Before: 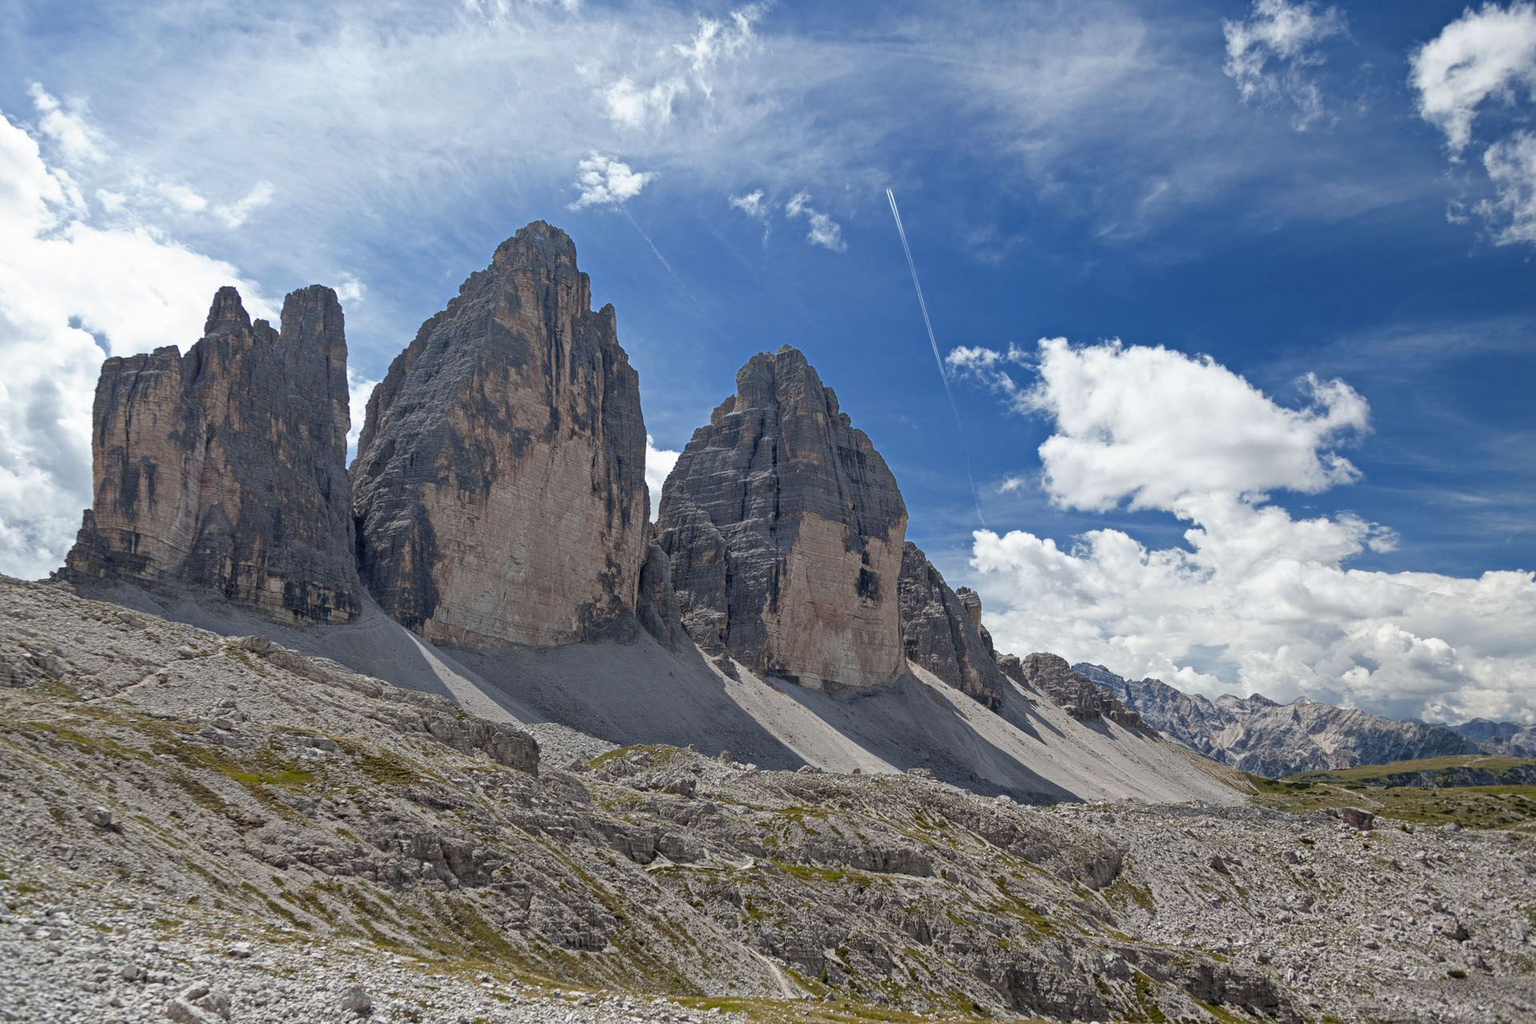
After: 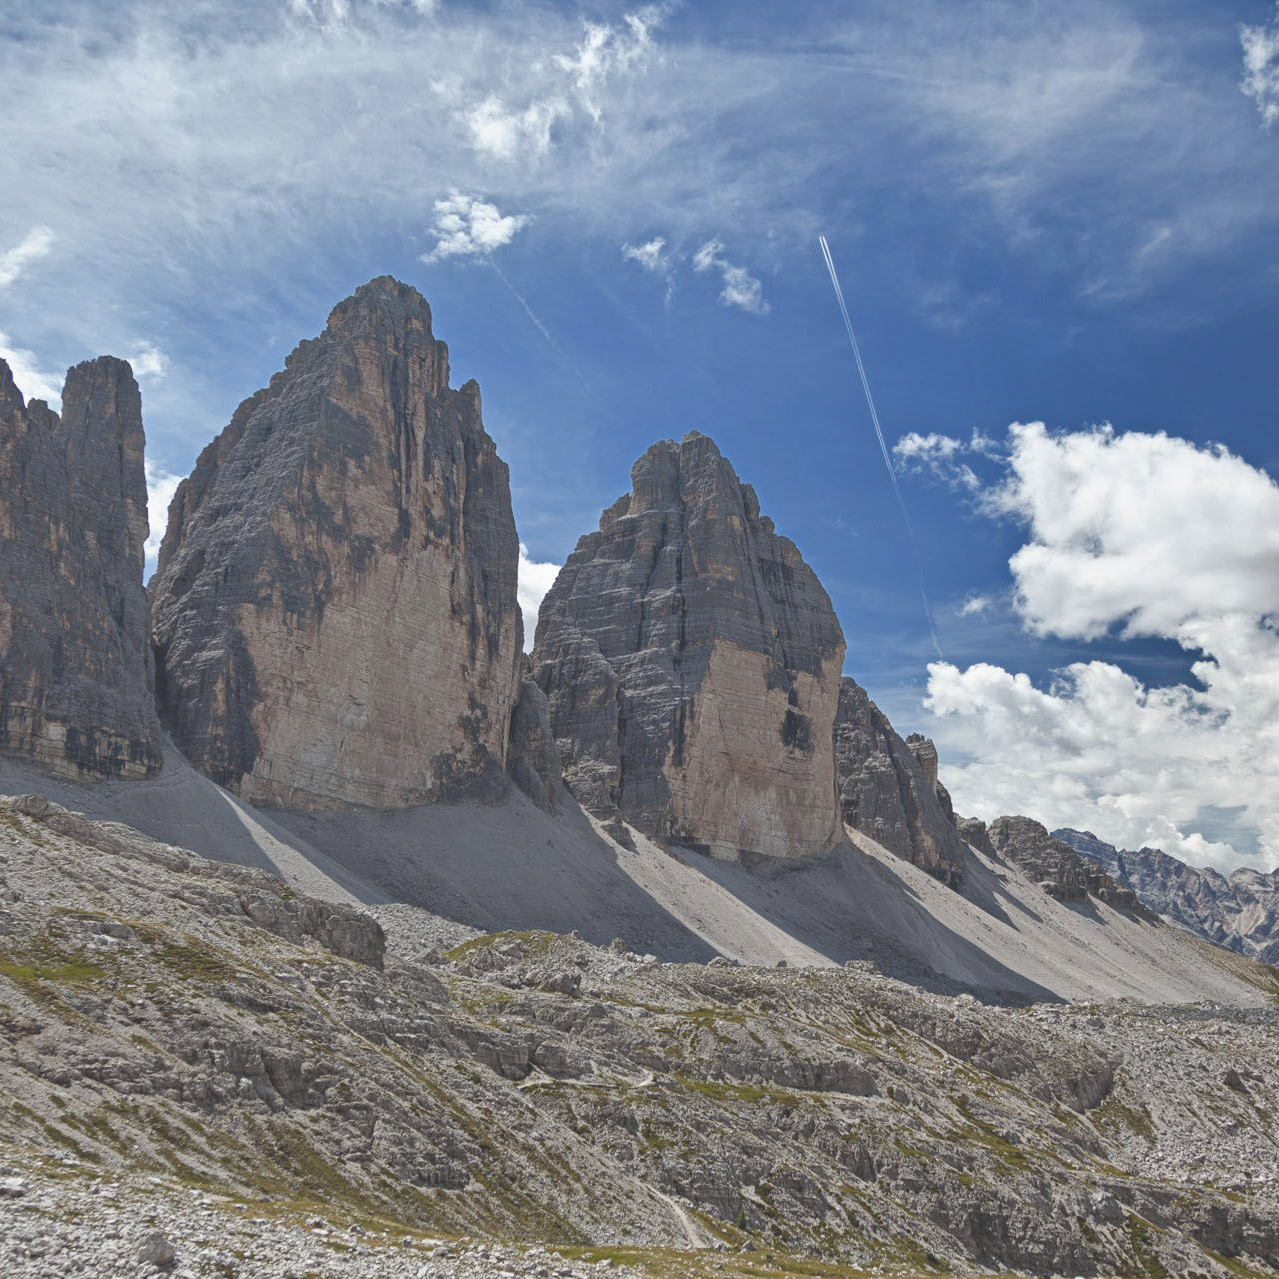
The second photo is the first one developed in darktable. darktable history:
shadows and highlights: highlights color adjustment 0%, low approximation 0.01, soften with gaussian
crop and rotate: left 15.055%, right 18.278%
exposure: black level correction -0.03, compensate highlight preservation false
